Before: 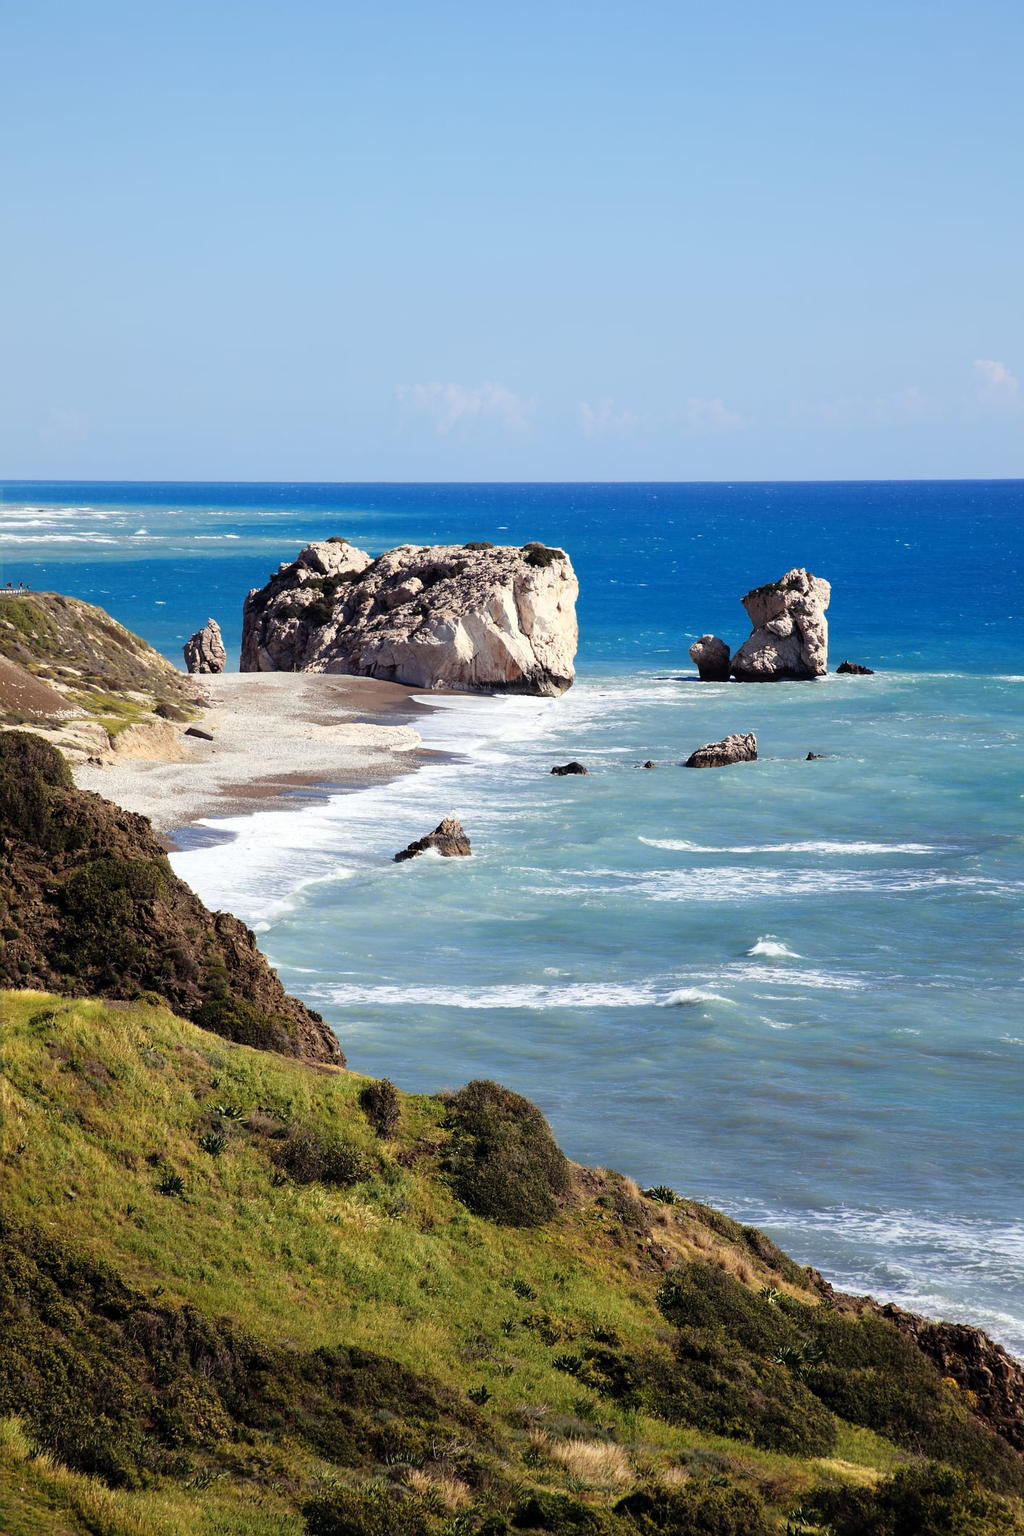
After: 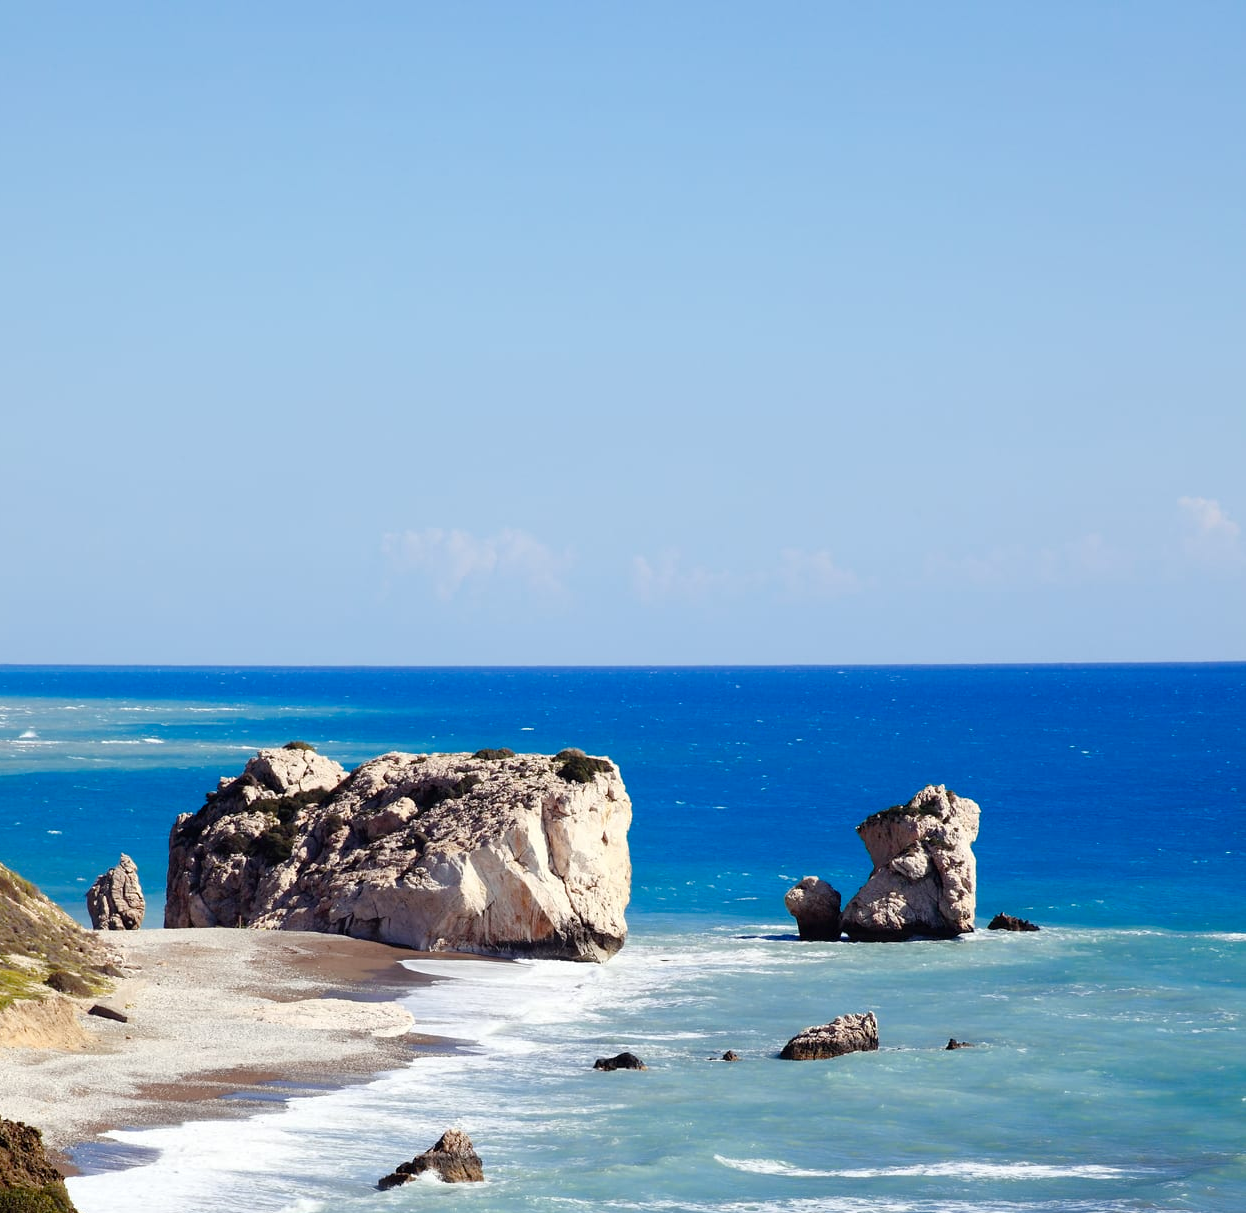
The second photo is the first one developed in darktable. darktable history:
crop and rotate: left 11.812%, bottom 42.776%
color balance rgb: perceptual saturation grading › global saturation 20%, perceptual saturation grading › highlights -25%, perceptual saturation grading › shadows 25%
